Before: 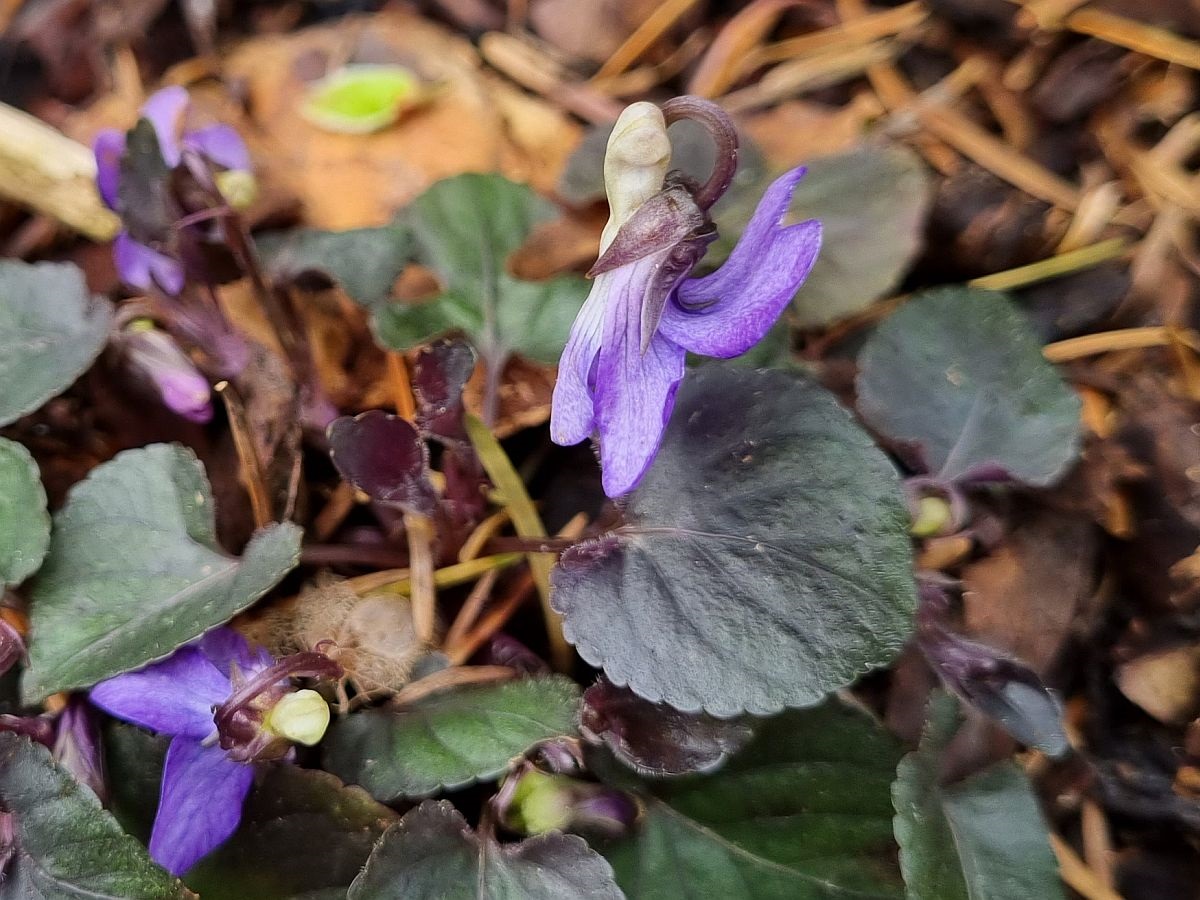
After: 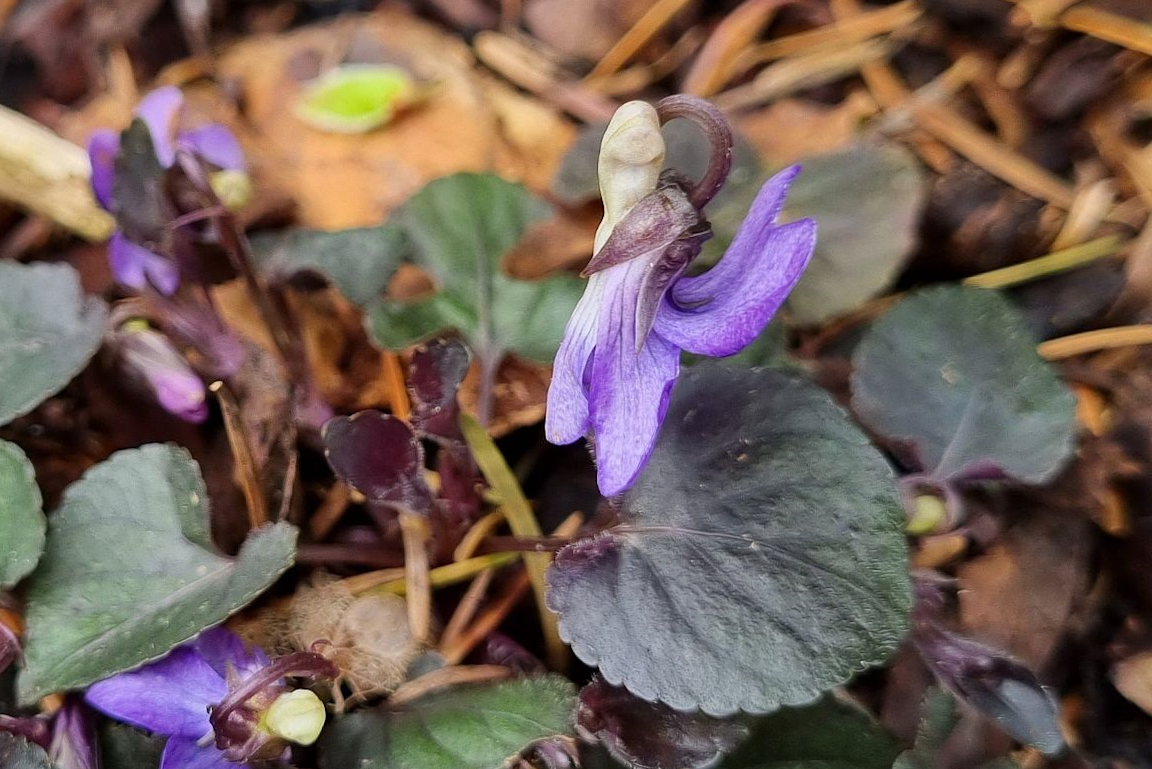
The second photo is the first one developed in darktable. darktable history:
crop and rotate: angle 0.154°, left 0.297%, right 3.285%, bottom 14.208%
